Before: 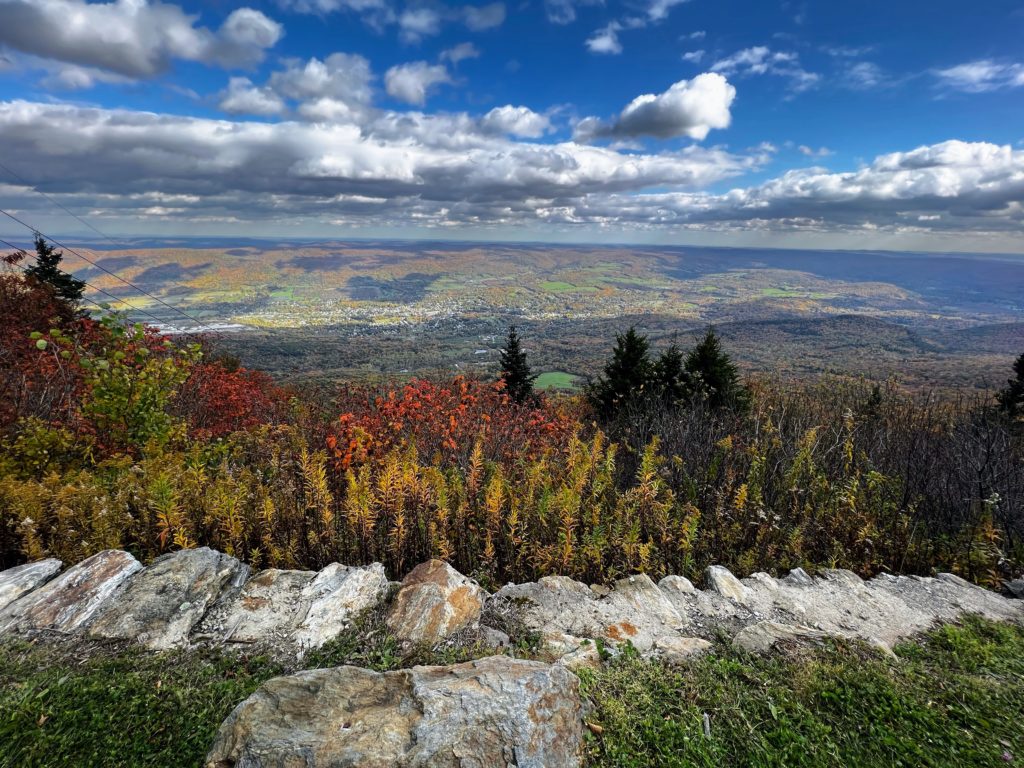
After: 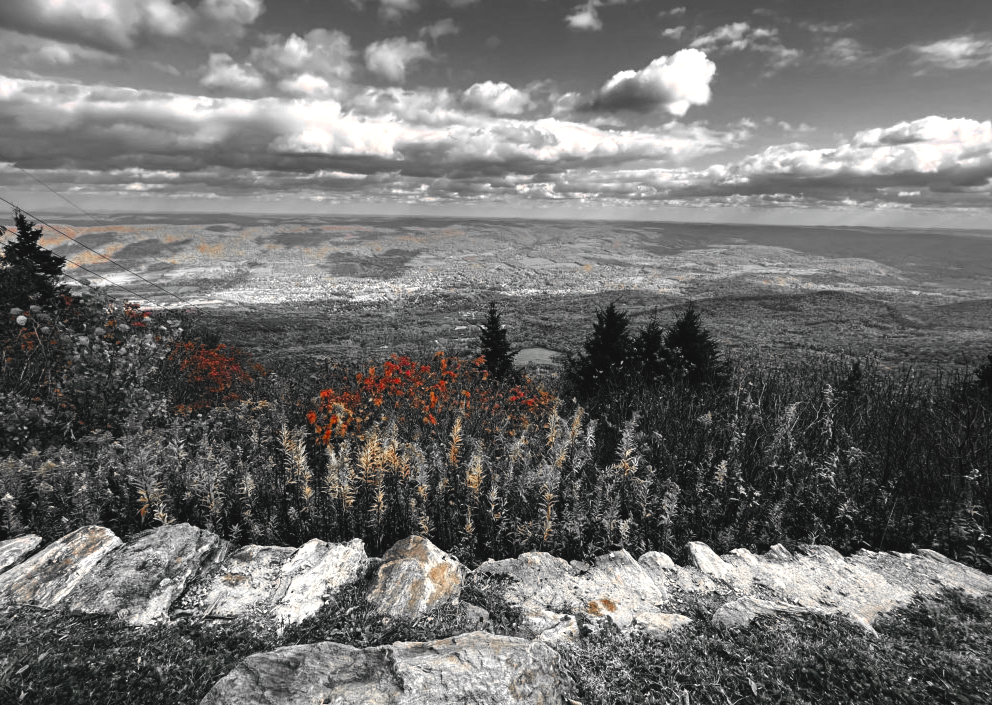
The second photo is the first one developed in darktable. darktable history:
tone equalizer: -8 EV -0.417 EV, -7 EV -0.389 EV, -6 EV -0.333 EV, -5 EV -0.222 EV, -3 EV 0.222 EV, -2 EV 0.333 EV, -1 EV 0.389 EV, +0 EV 0.417 EV, edges refinement/feathering 500, mask exposure compensation -1.57 EV, preserve details no
color balance: lift [1.005, 0.99, 1.007, 1.01], gamma [1, 0.979, 1.011, 1.021], gain [0.923, 1.098, 1.025, 0.902], input saturation 90.45%, contrast 7.73%, output saturation 105.91%
crop: left 1.964%, top 3.251%, right 1.122%, bottom 4.933%
color zones: curves: ch0 [(0, 0.497) (0.096, 0.361) (0.221, 0.538) (0.429, 0.5) (0.571, 0.5) (0.714, 0.5) (0.857, 0.5) (1, 0.497)]; ch1 [(0, 0.5) (0.143, 0.5) (0.257, -0.002) (0.429, 0.04) (0.571, -0.001) (0.714, -0.015) (0.857, 0.024) (1, 0.5)]
color correction: saturation 0.99
